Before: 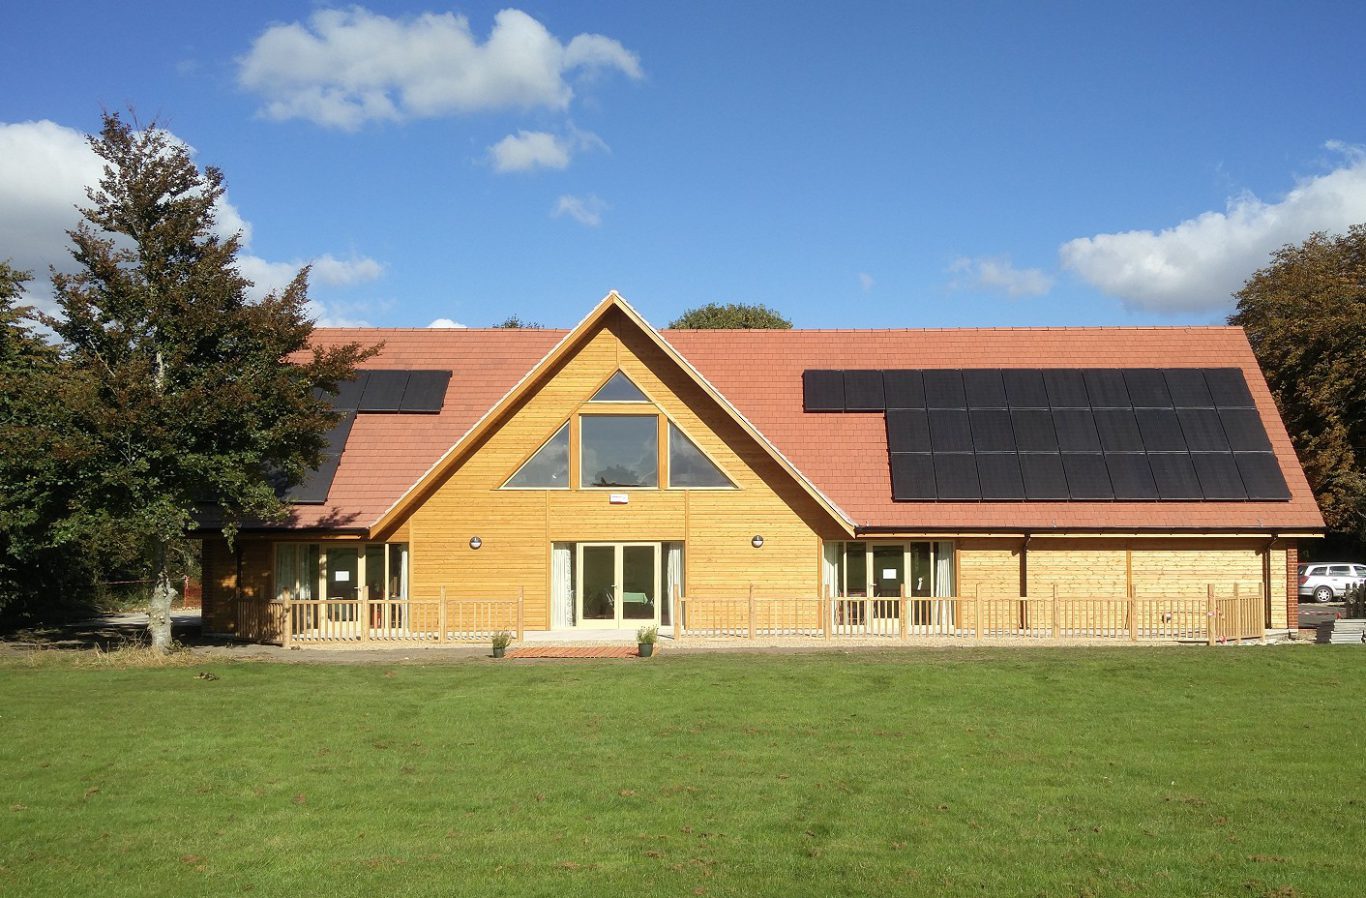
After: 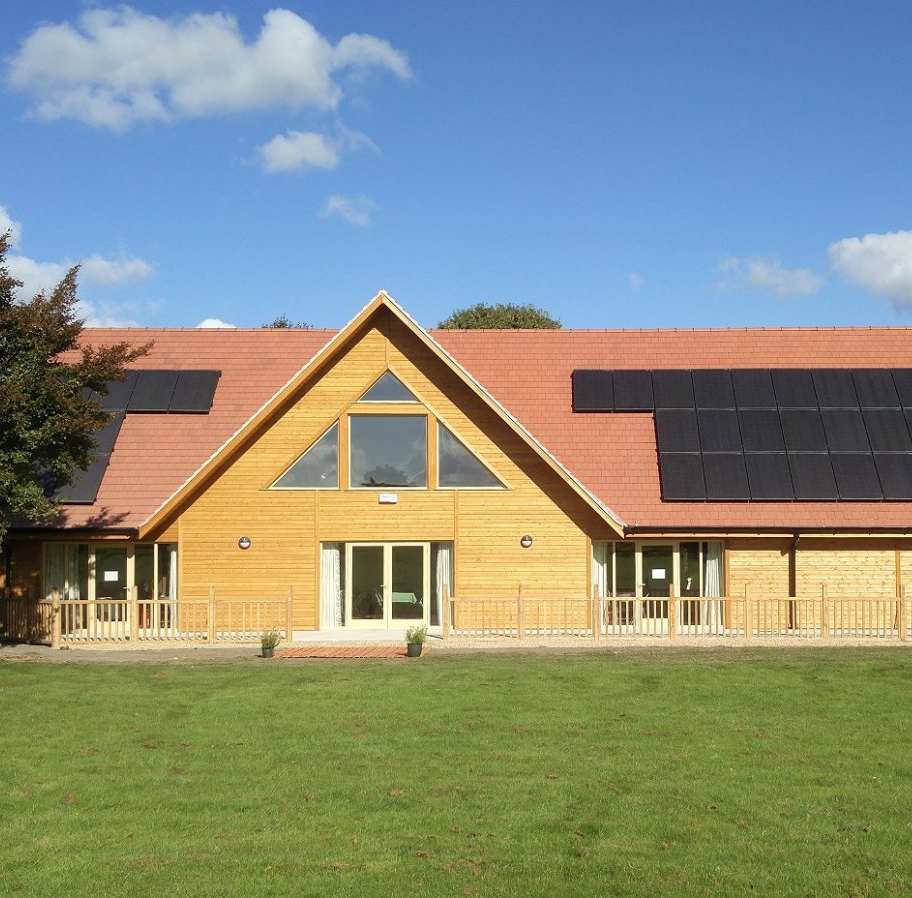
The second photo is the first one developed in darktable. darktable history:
crop: left 16.925%, right 16.238%
